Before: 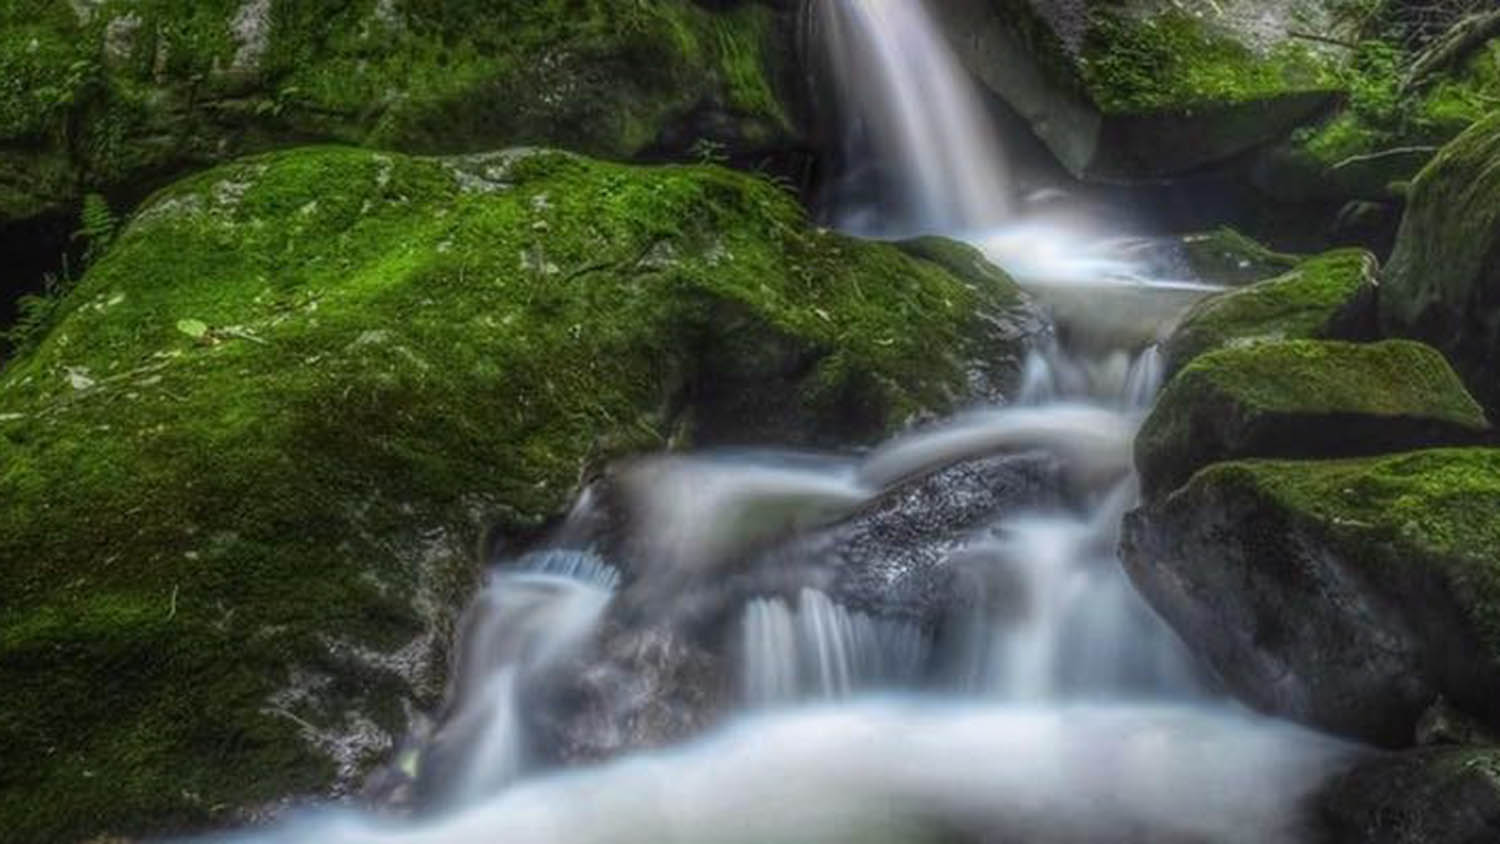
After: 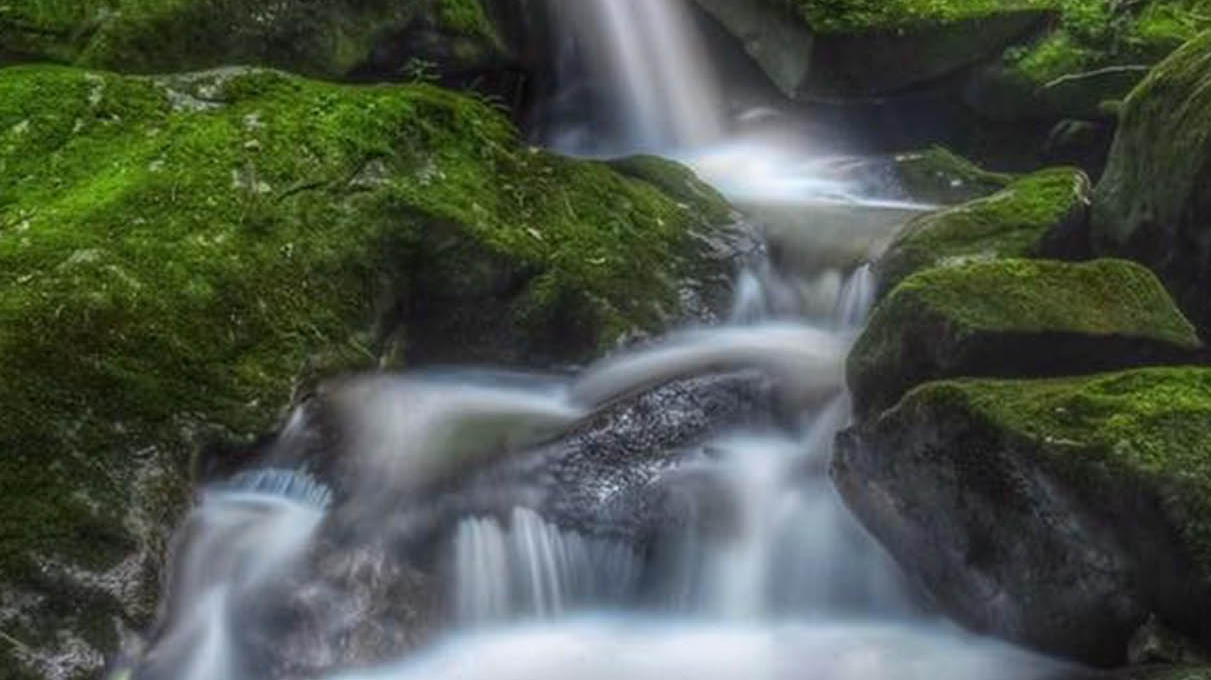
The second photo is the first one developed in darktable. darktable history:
crop: left 19.23%, top 9.697%, right 0%, bottom 9.66%
